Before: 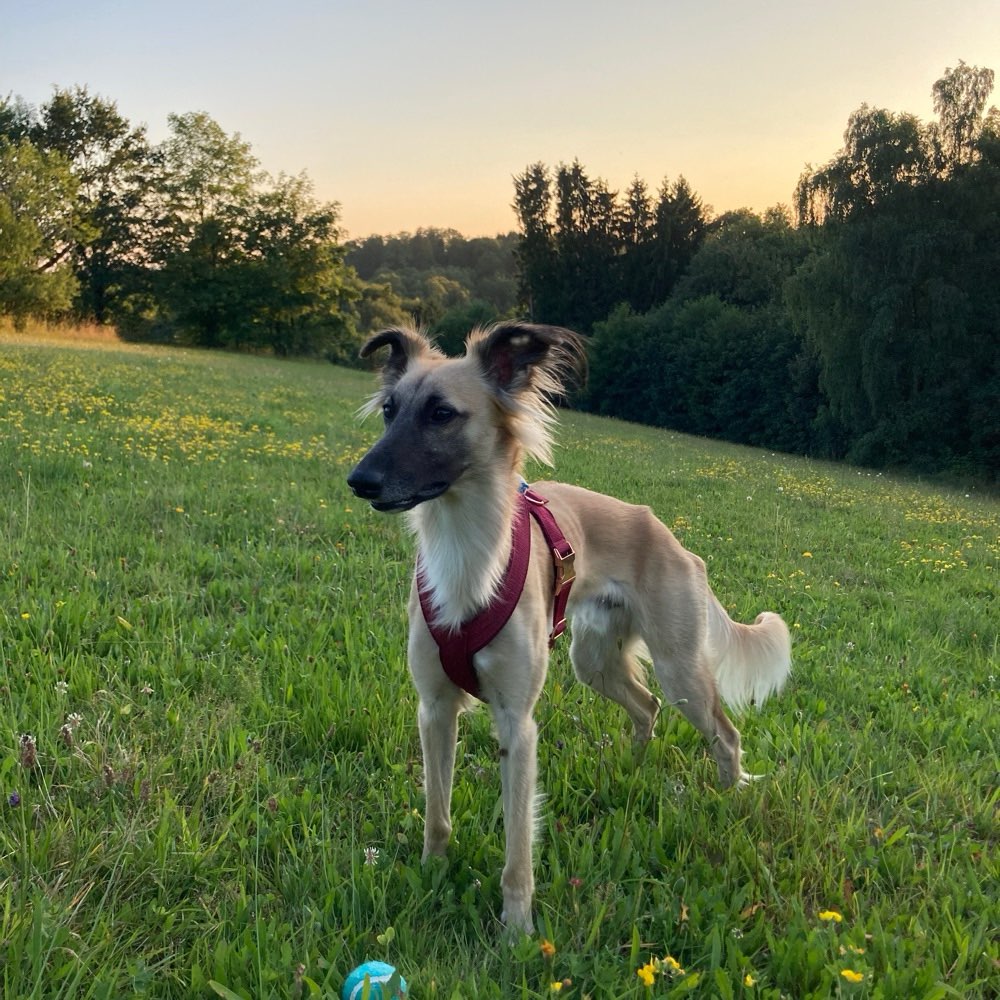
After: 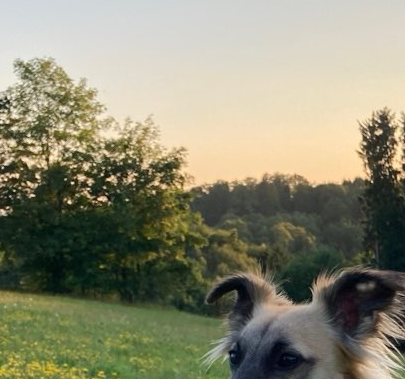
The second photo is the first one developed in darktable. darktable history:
crop: left 15.452%, top 5.459%, right 43.956%, bottom 56.62%
rgb levels: preserve colors max RGB
